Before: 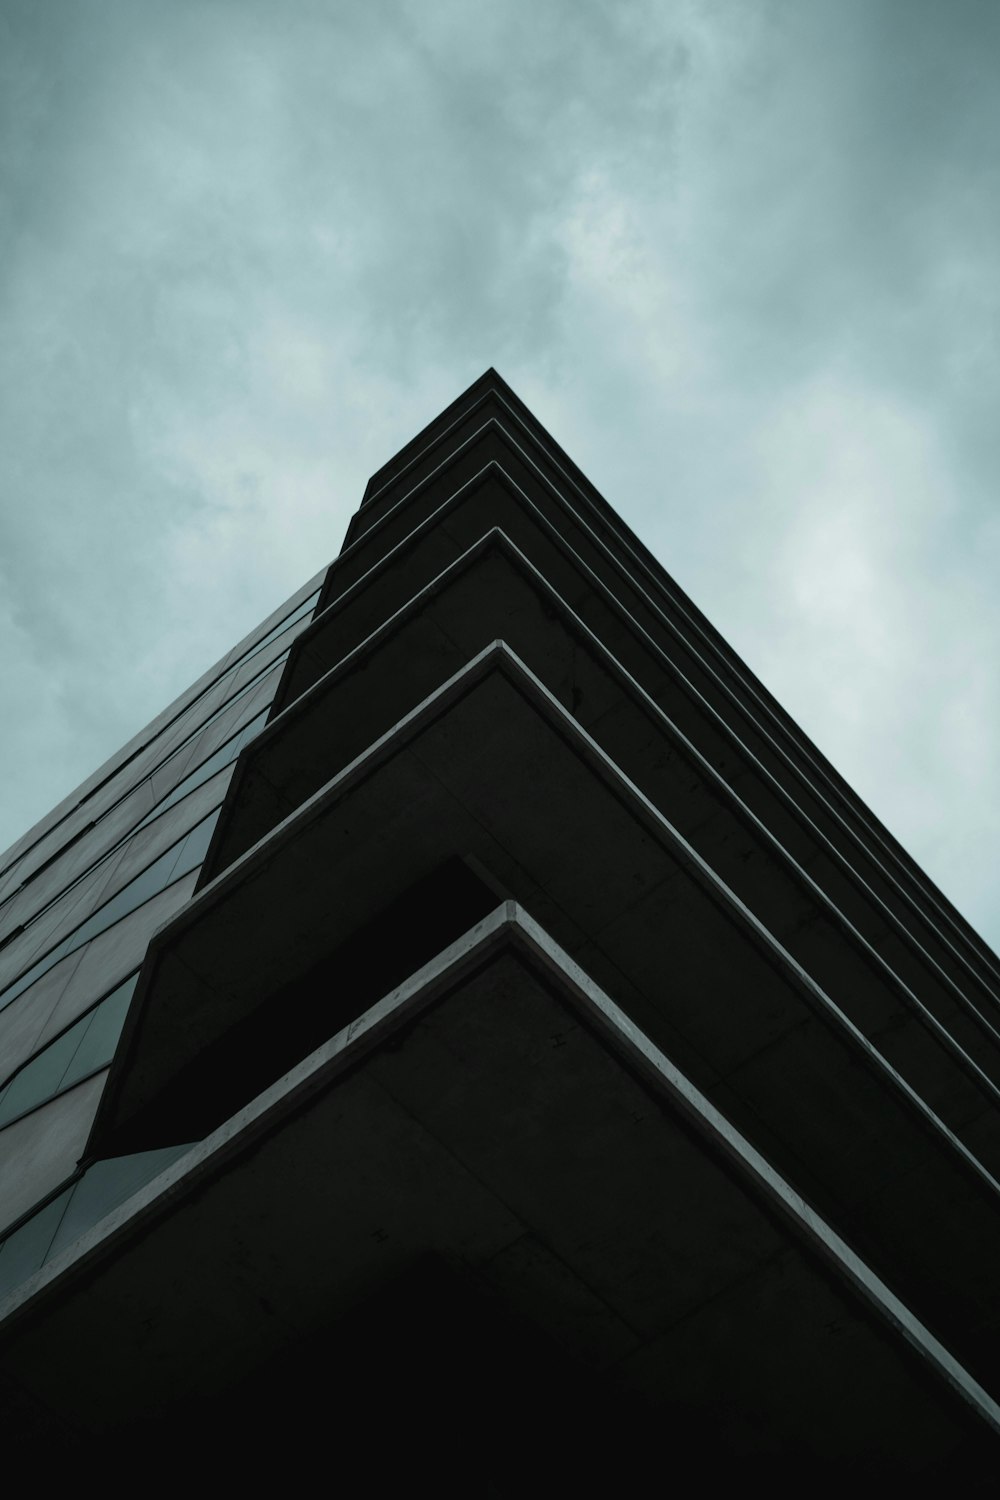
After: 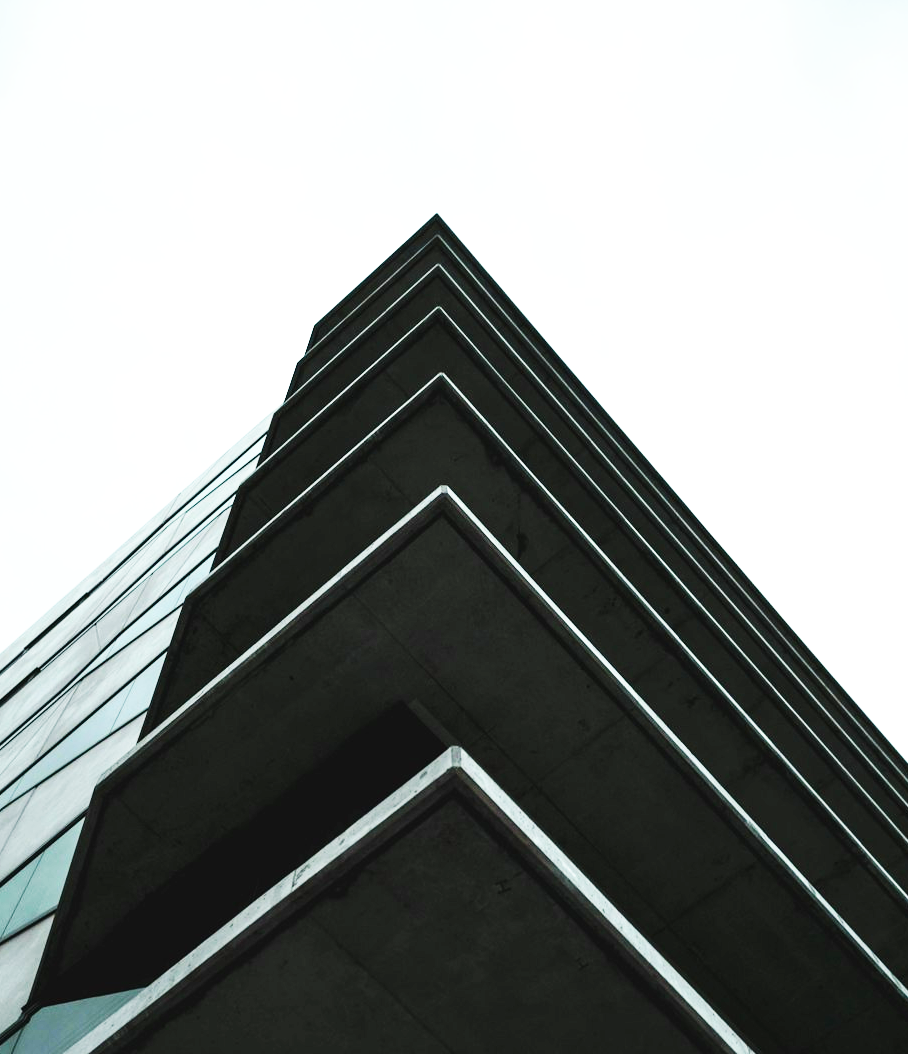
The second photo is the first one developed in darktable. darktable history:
exposure: black level correction -0.002, exposure 1.115 EV, compensate highlight preservation false
crop: left 5.596%, top 10.314%, right 3.534%, bottom 19.395%
base curve: curves: ch0 [(0, 0) (0.007, 0.004) (0.027, 0.03) (0.046, 0.07) (0.207, 0.54) (0.442, 0.872) (0.673, 0.972) (1, 1)], preserve colors none
